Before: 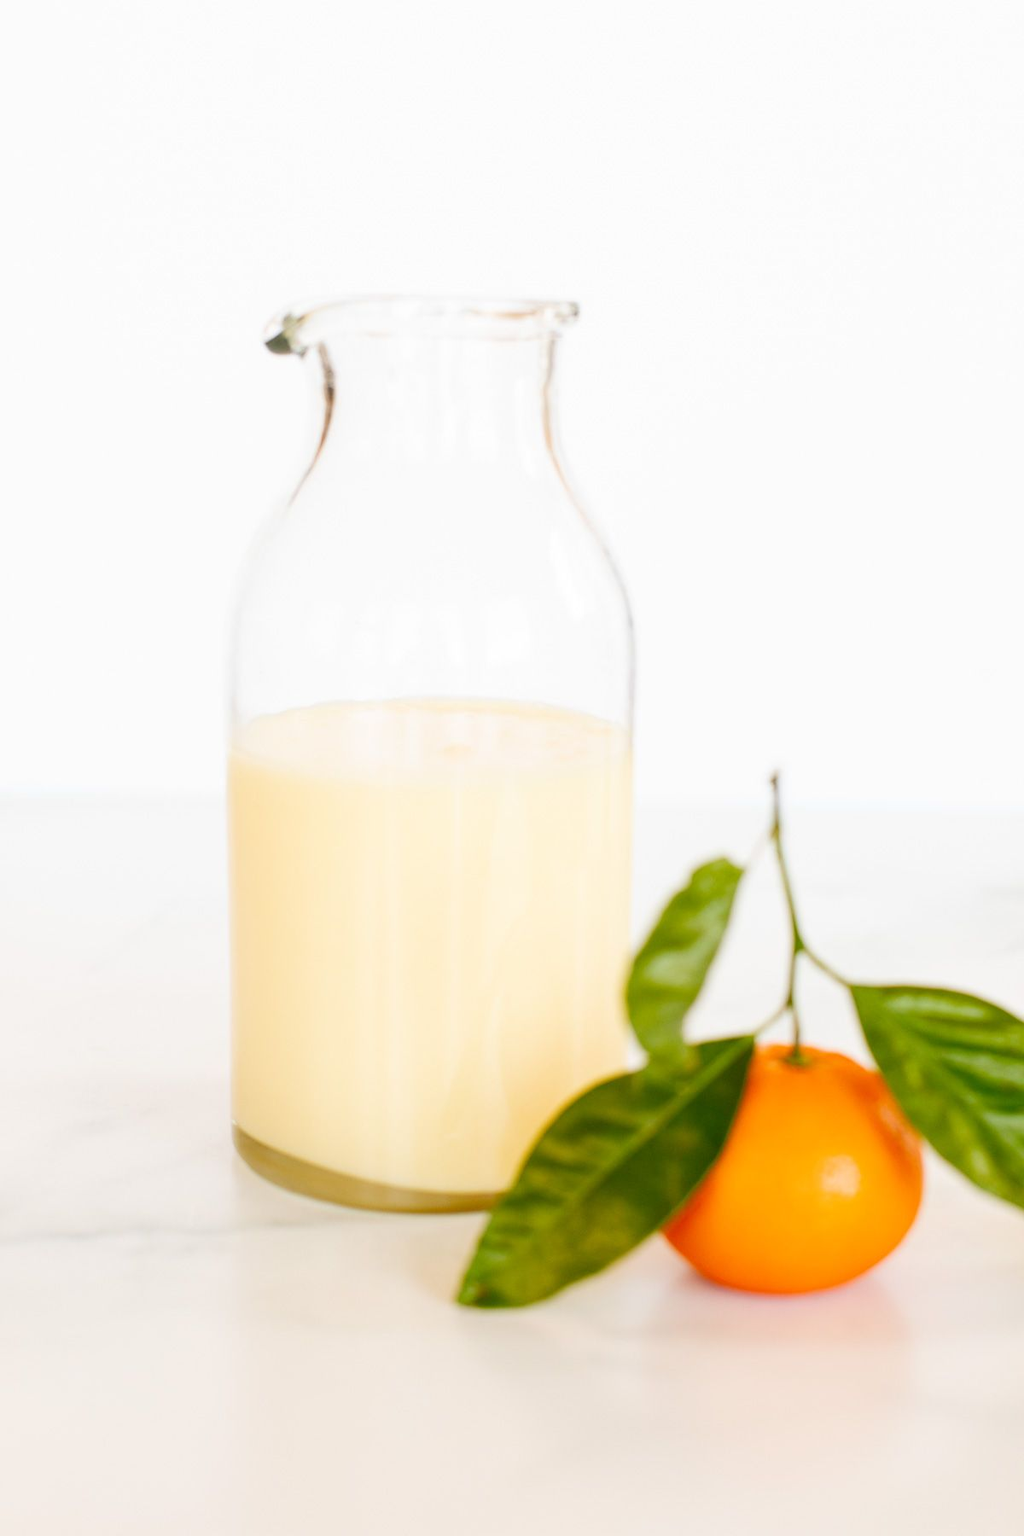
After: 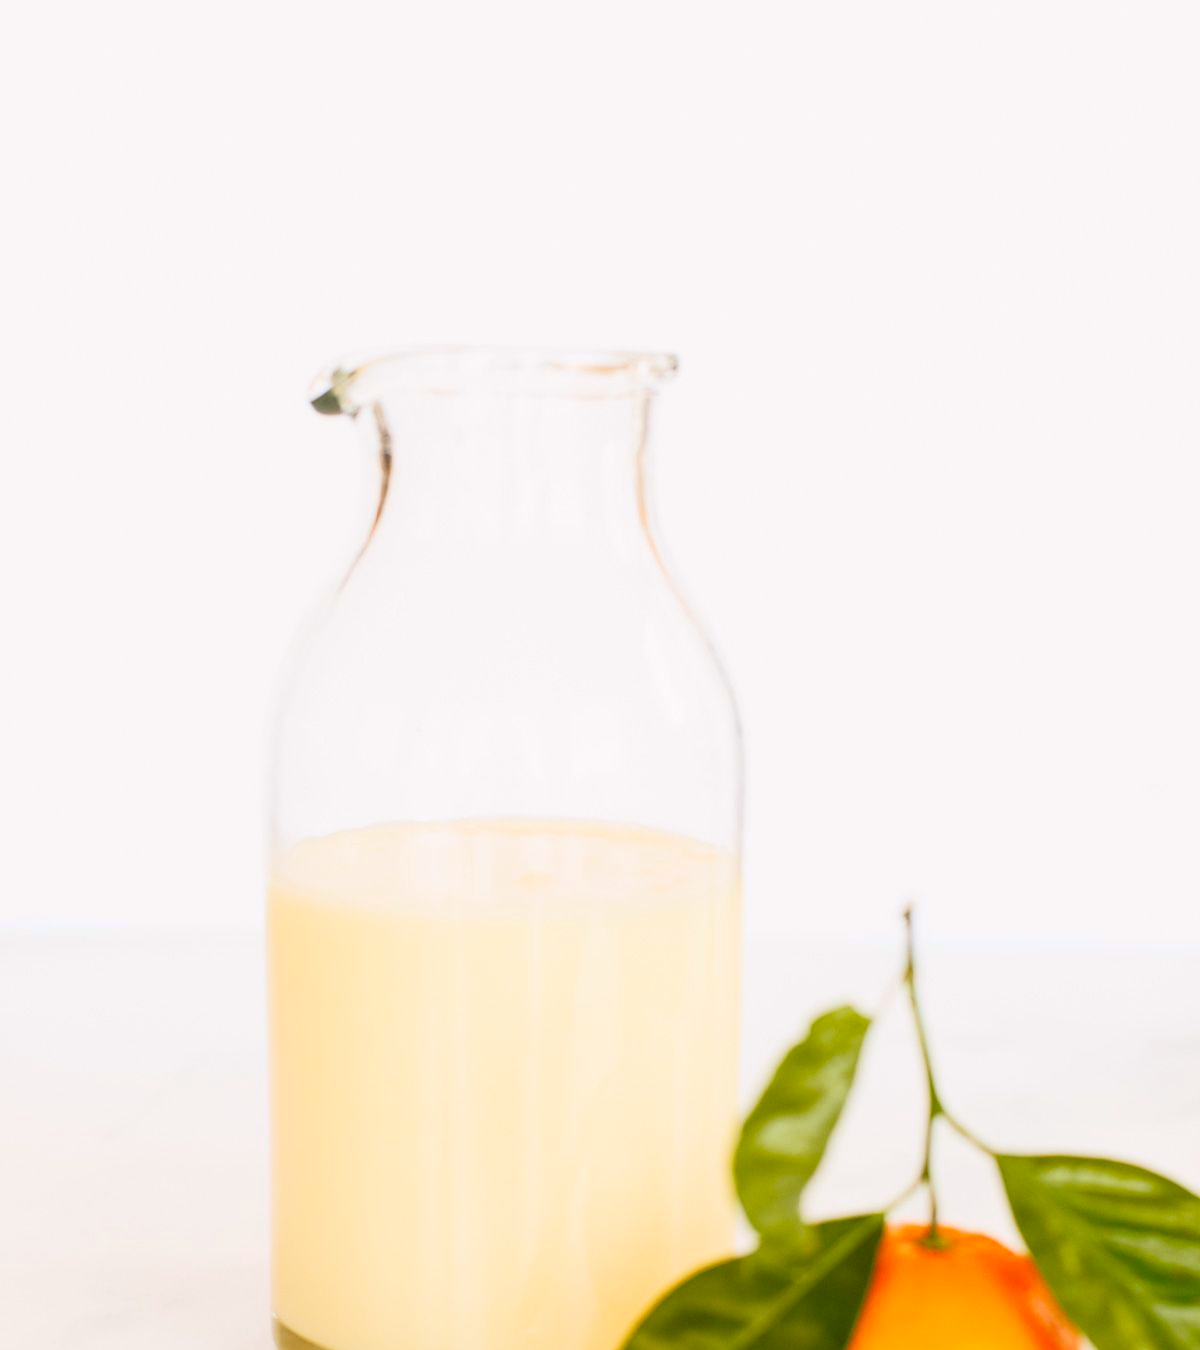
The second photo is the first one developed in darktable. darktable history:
tone curve: curves: ch0 [(0.013, 0) (0.061, 0.068) (0.239, 0.256) (0.502, 0.505) (0.683, 0.676) (0.761, 0.773) (0.858, 0.858) (0.987, 0.945)]; ch1 [(0, 0) (0.172, 0.123) (0.304, 0.288) (0.414, 0.44) (0.472, 0.473) (0.502, 0.508) (0.521, 0.528) (0.583, 0.595) (0.654, 0.673) (0.728, 0.761) (1, 1)]; ch2 [(0, 0) (0.411, 0.424) (0.485, 0.476) (0.502, 0.502) (0.553, 0.557) (0.57, 0.576) (1, 1)], color space Lab, independent channels, preserve colors none
exposure: exposure 0.135 EV, compensate exposure bias true, compensate highlight preservation false
crop: bottom 24.983%
